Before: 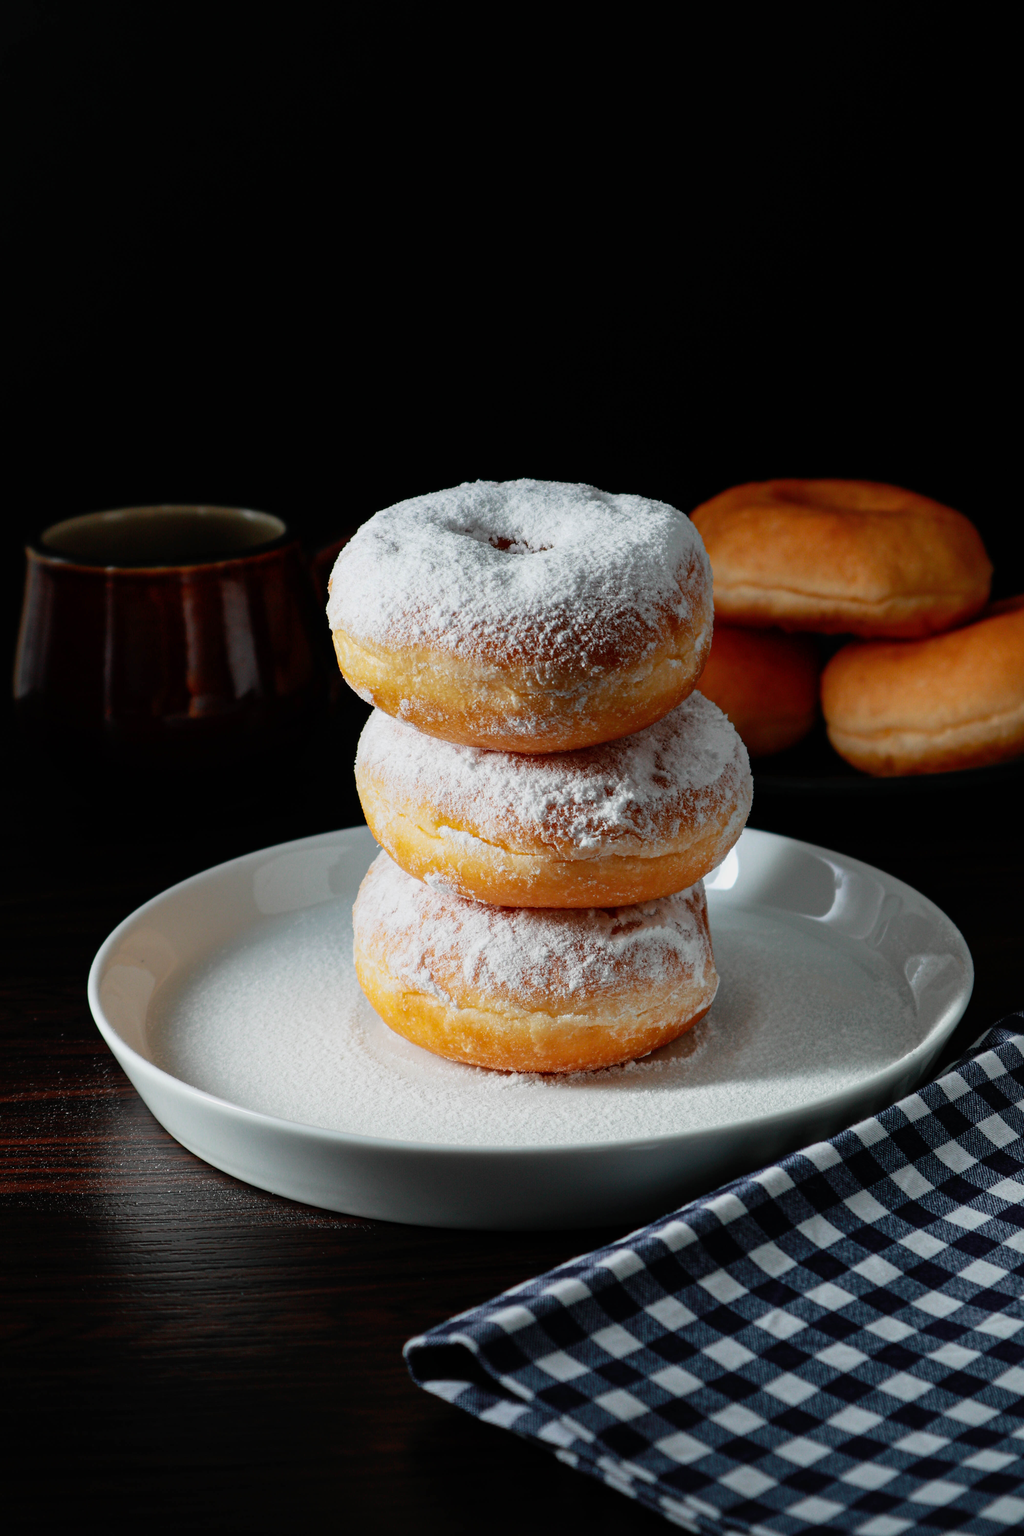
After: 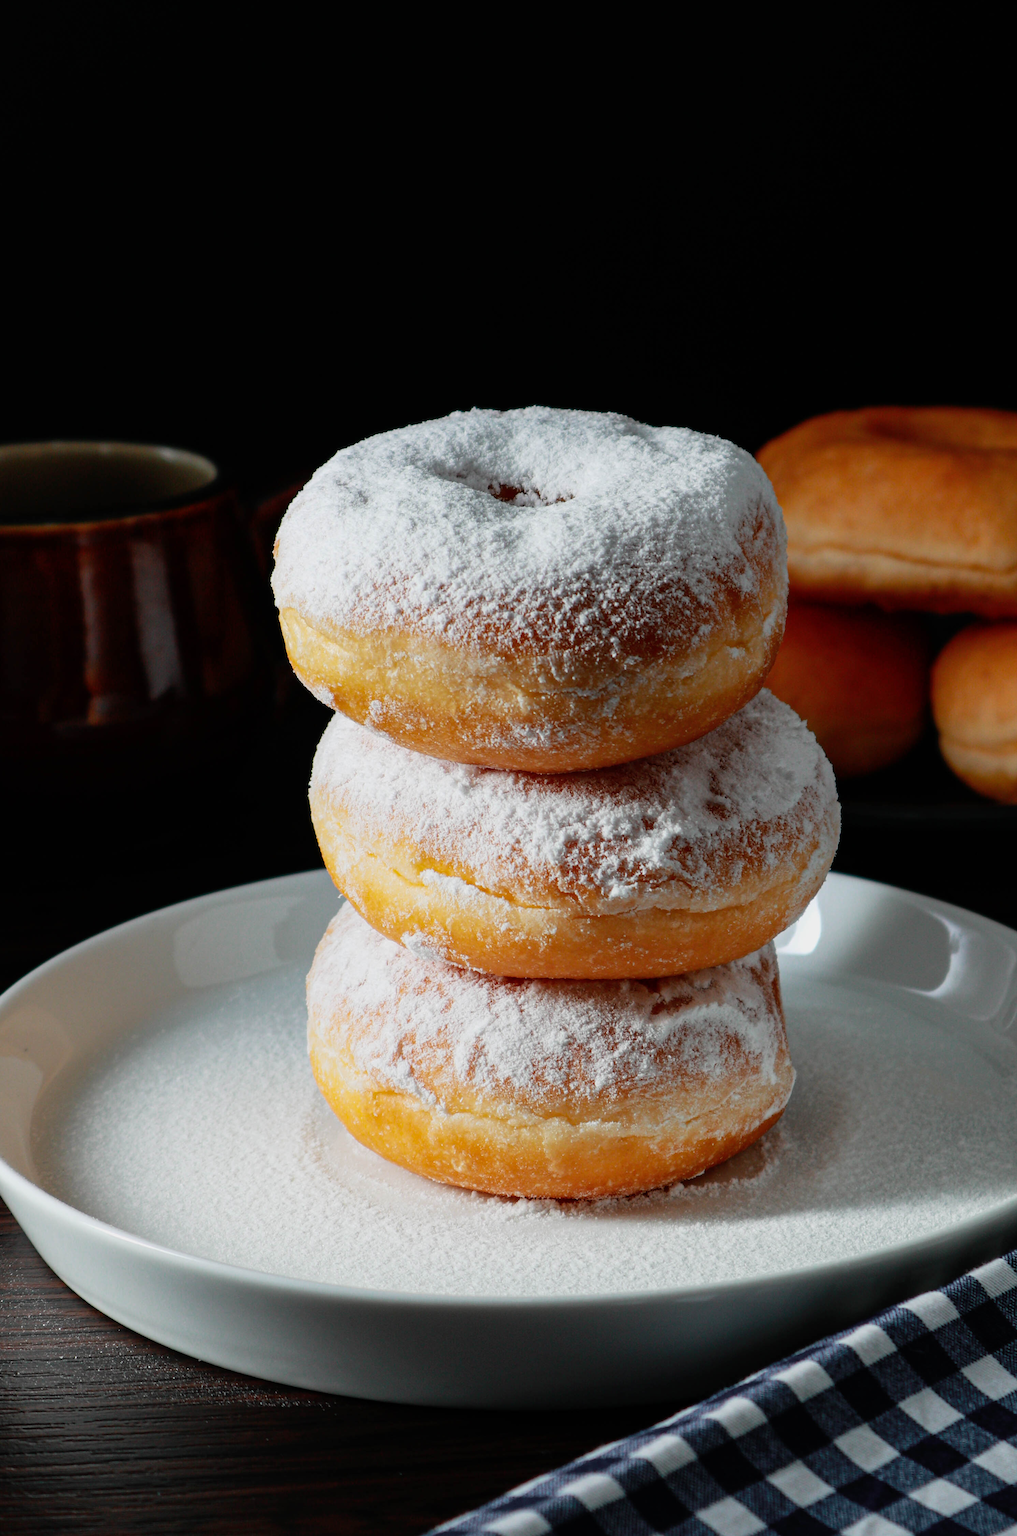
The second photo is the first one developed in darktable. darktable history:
crop and rotate: left 12.063%, top 11.373%, right 13.457%, bottom 13.685%
